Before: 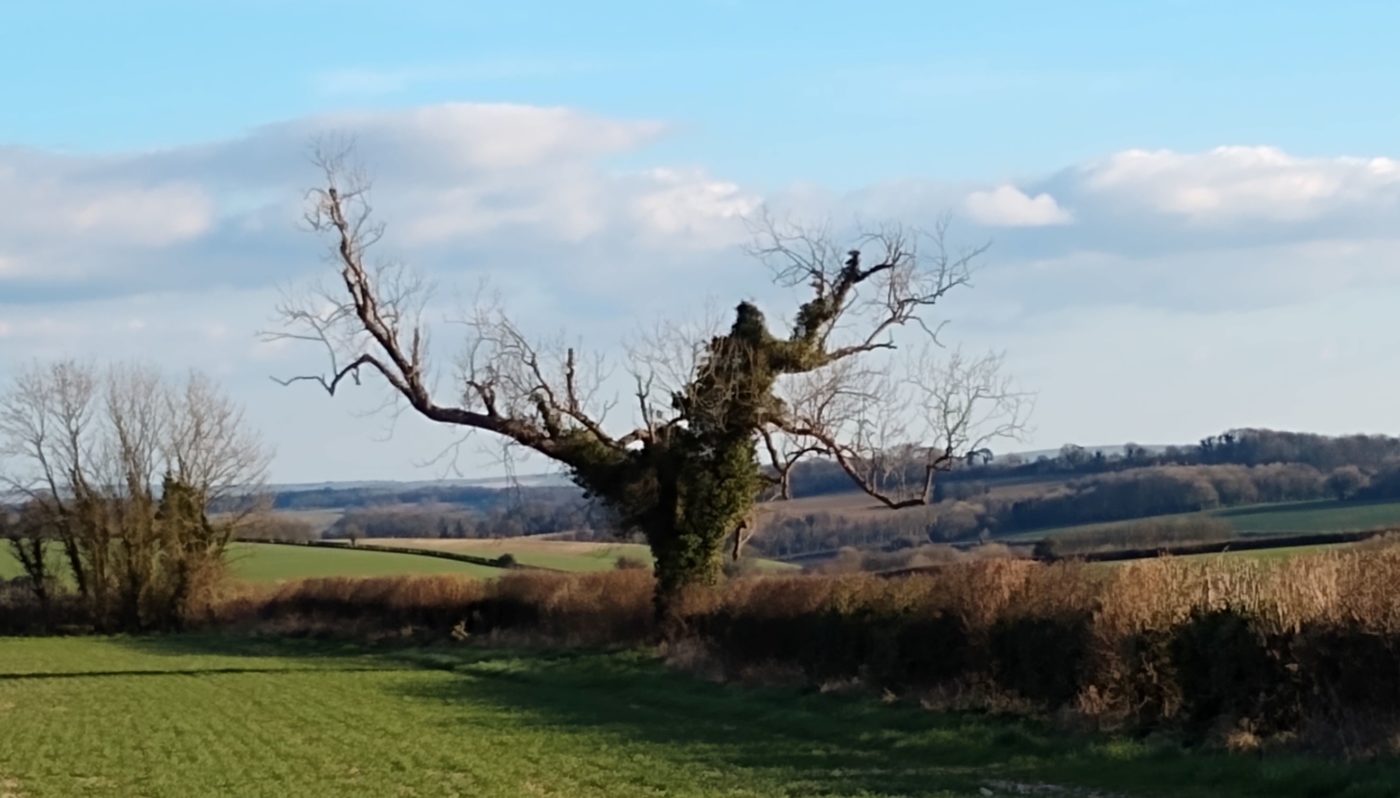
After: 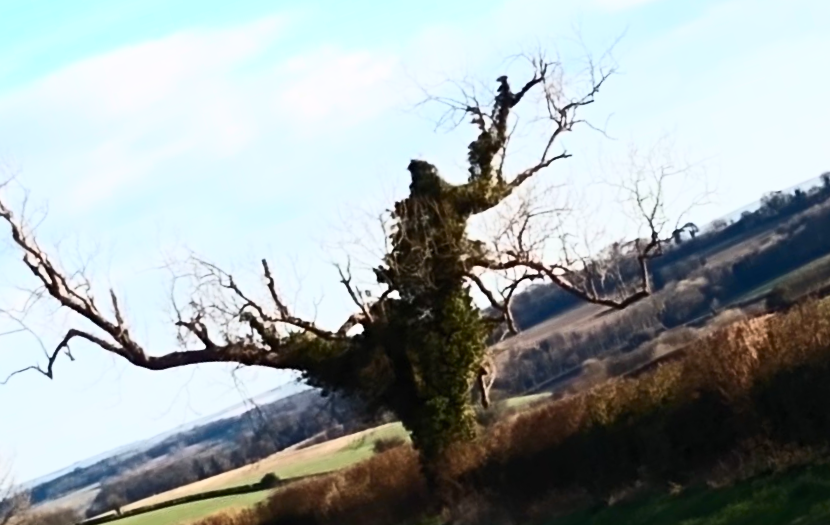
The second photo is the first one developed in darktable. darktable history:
crop and rotate: angle 18.45°, left 6.863%, right 3.945%, bottom 1.056%
contrast brightness saturation: contrast 0.618, brightness 0.344, saturation 0.146
